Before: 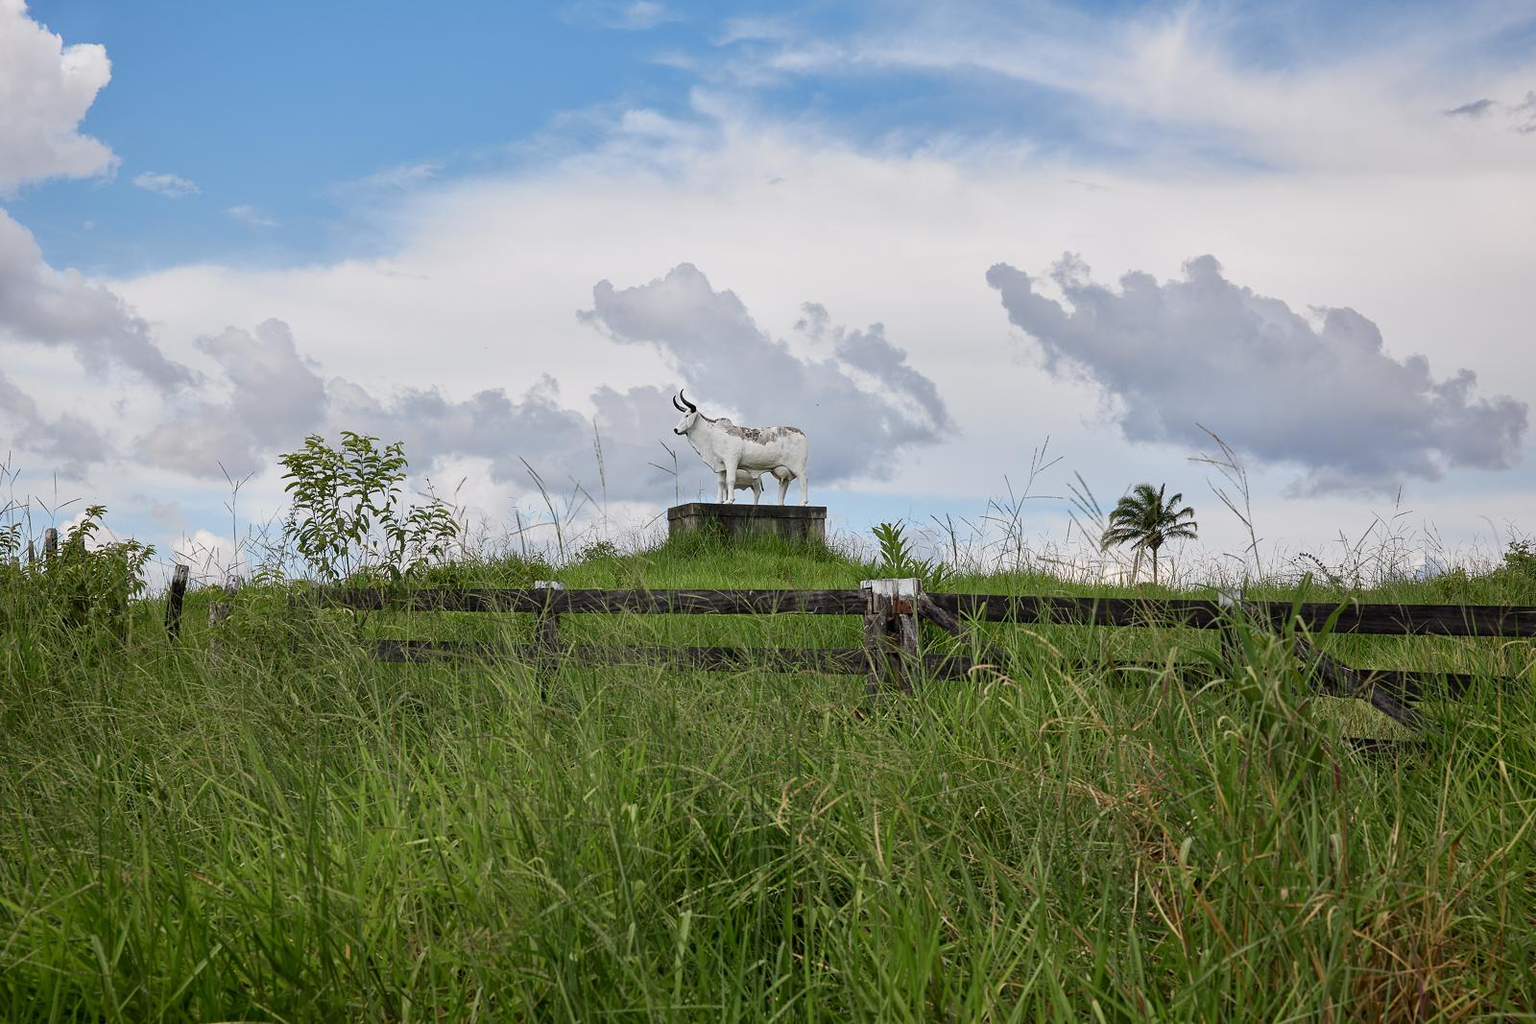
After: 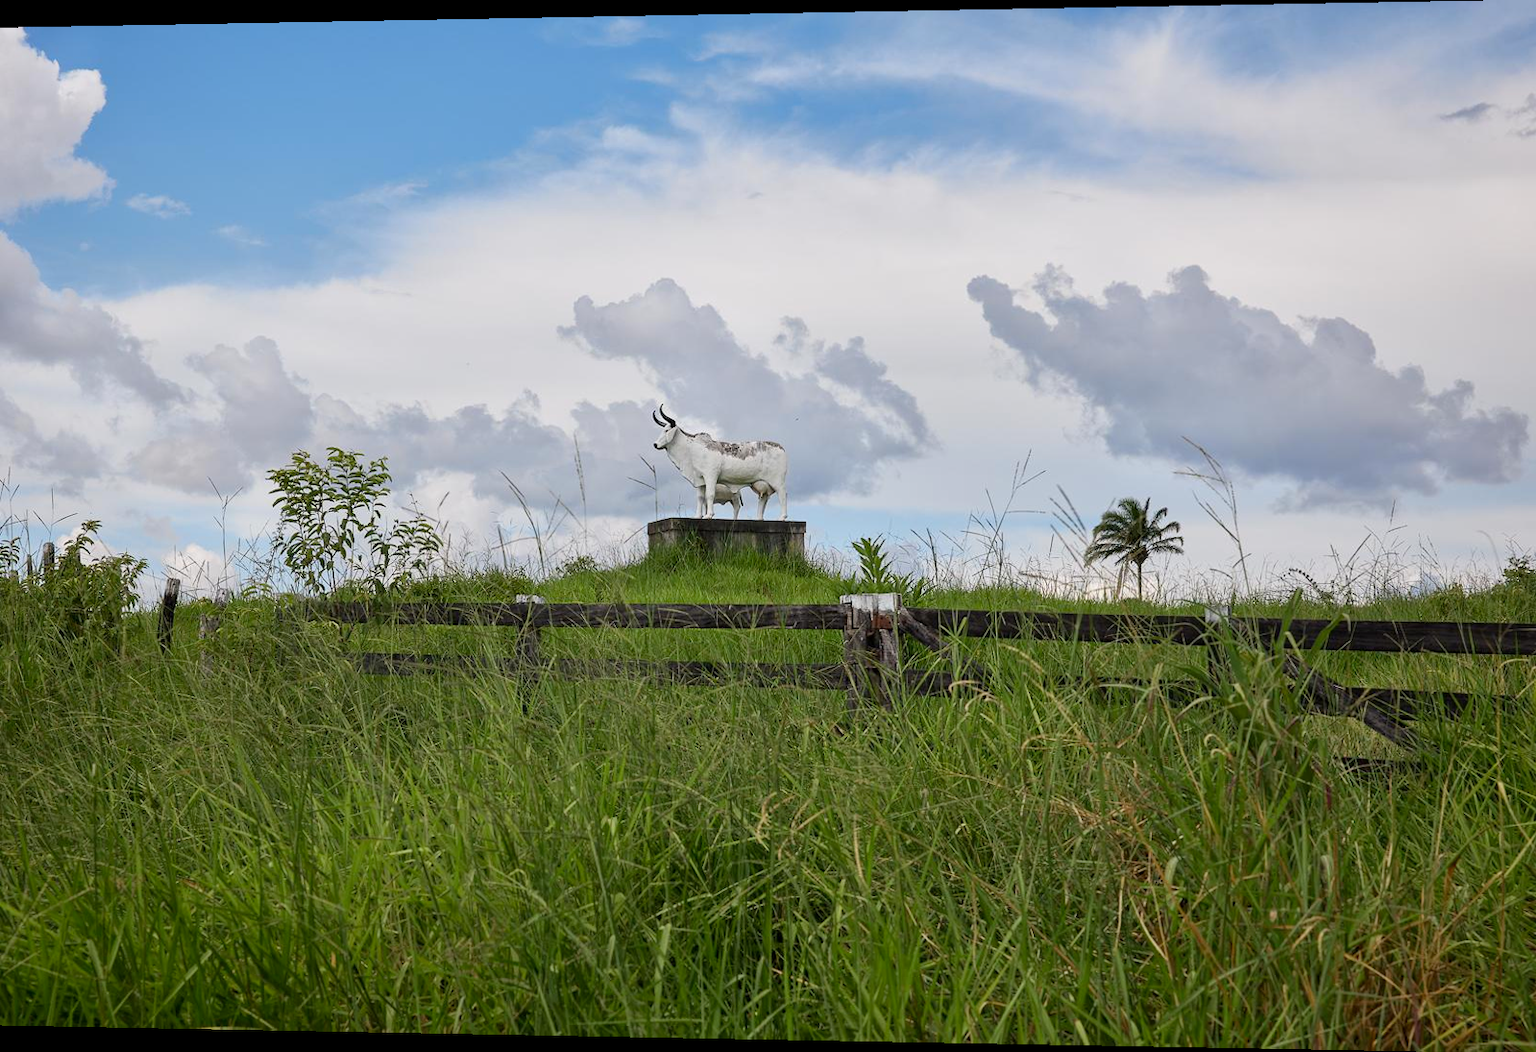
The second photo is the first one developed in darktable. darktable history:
rotate and perspective: lens shift (horizontal) -0.055, automatic cropping off
color balance rgb: perceptual saturation grading › global saturation 10%
